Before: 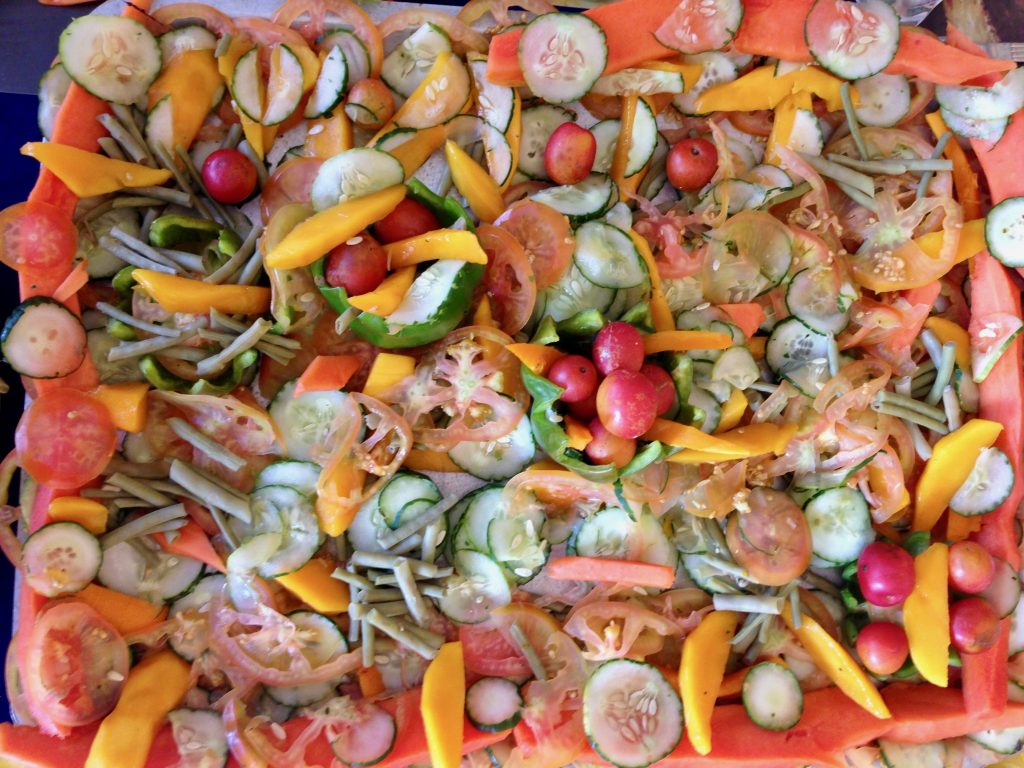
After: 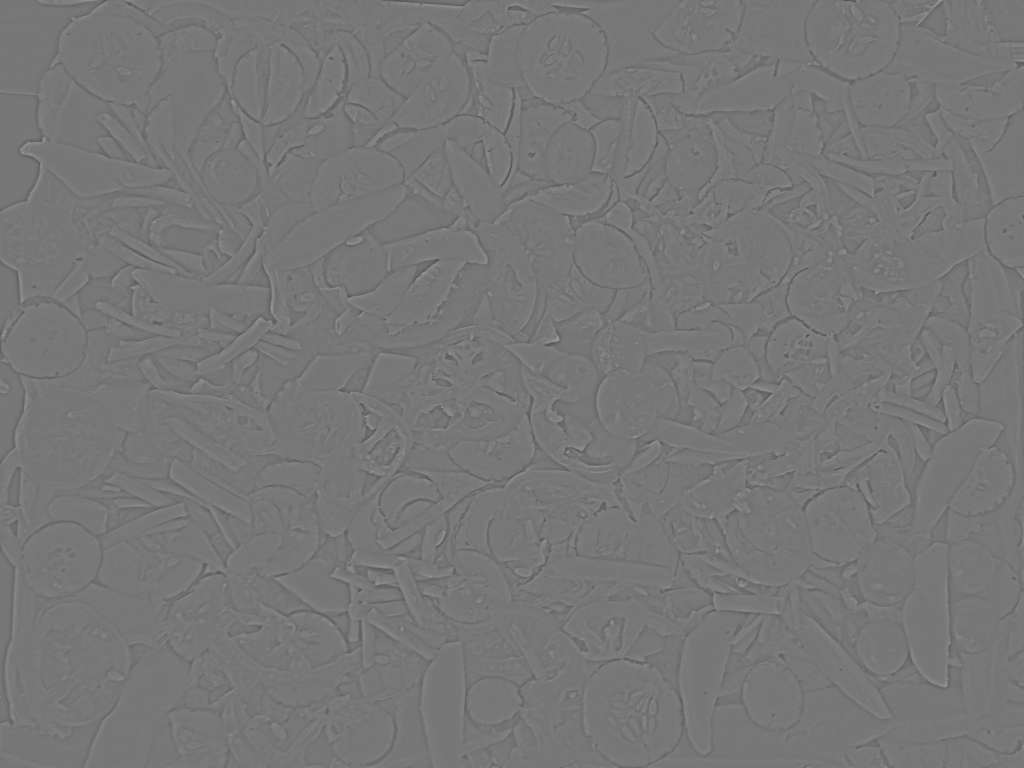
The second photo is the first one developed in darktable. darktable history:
highpass: sharpness 6%, contrast boost 7.63%
local contrast: detail 135%, midtone range 0.75
